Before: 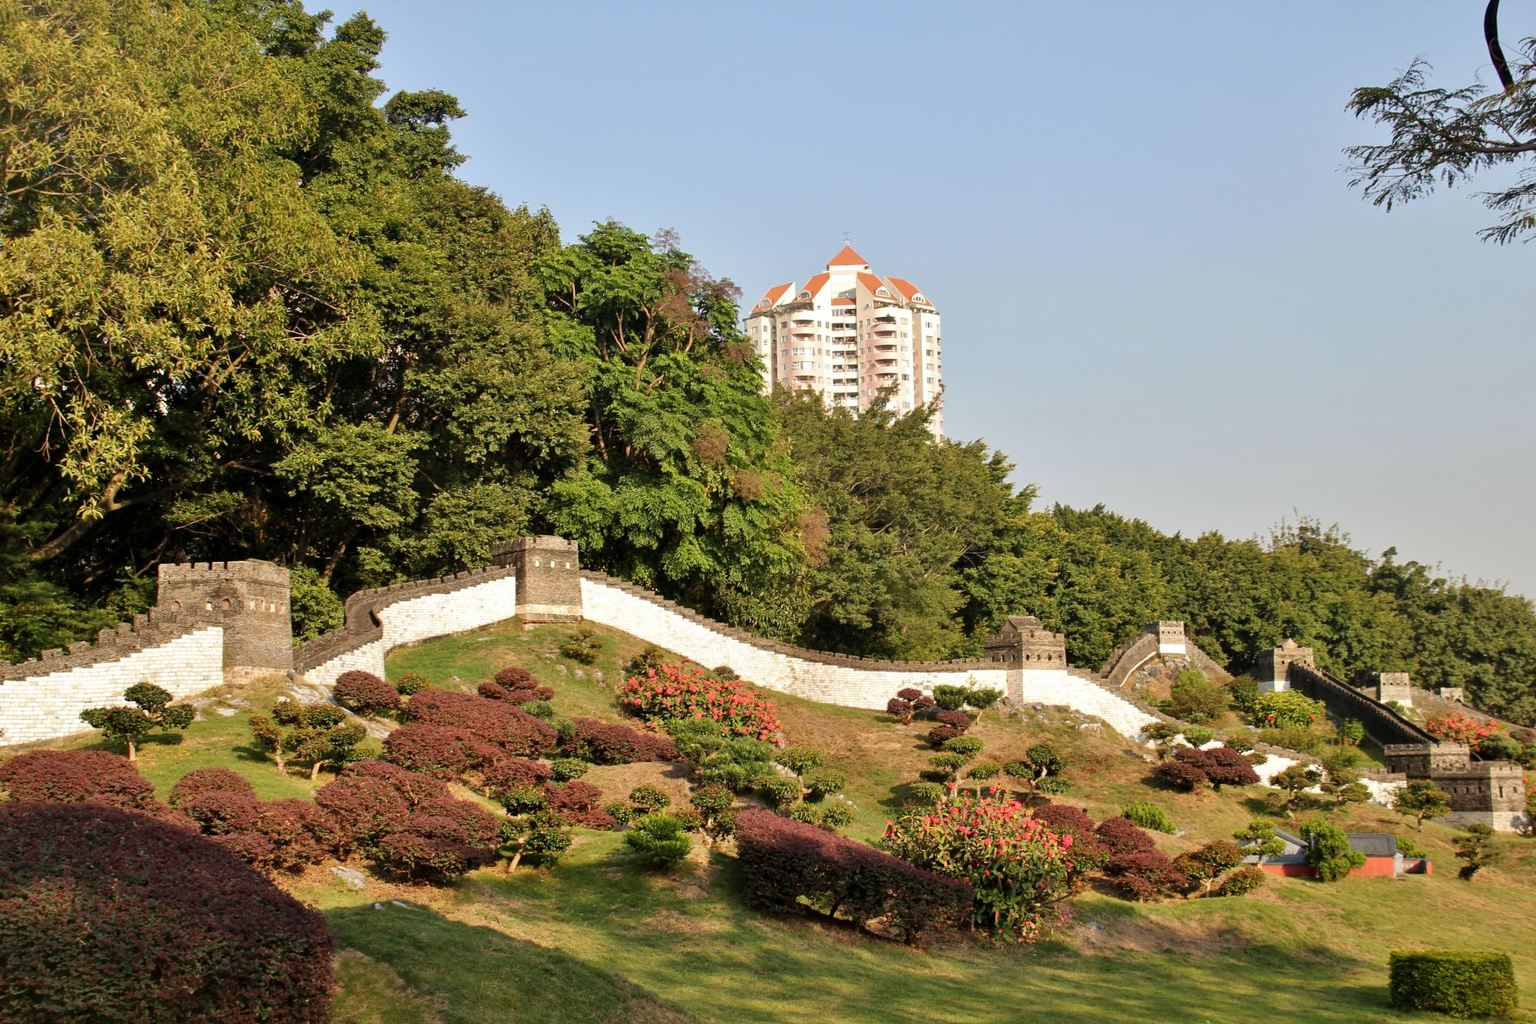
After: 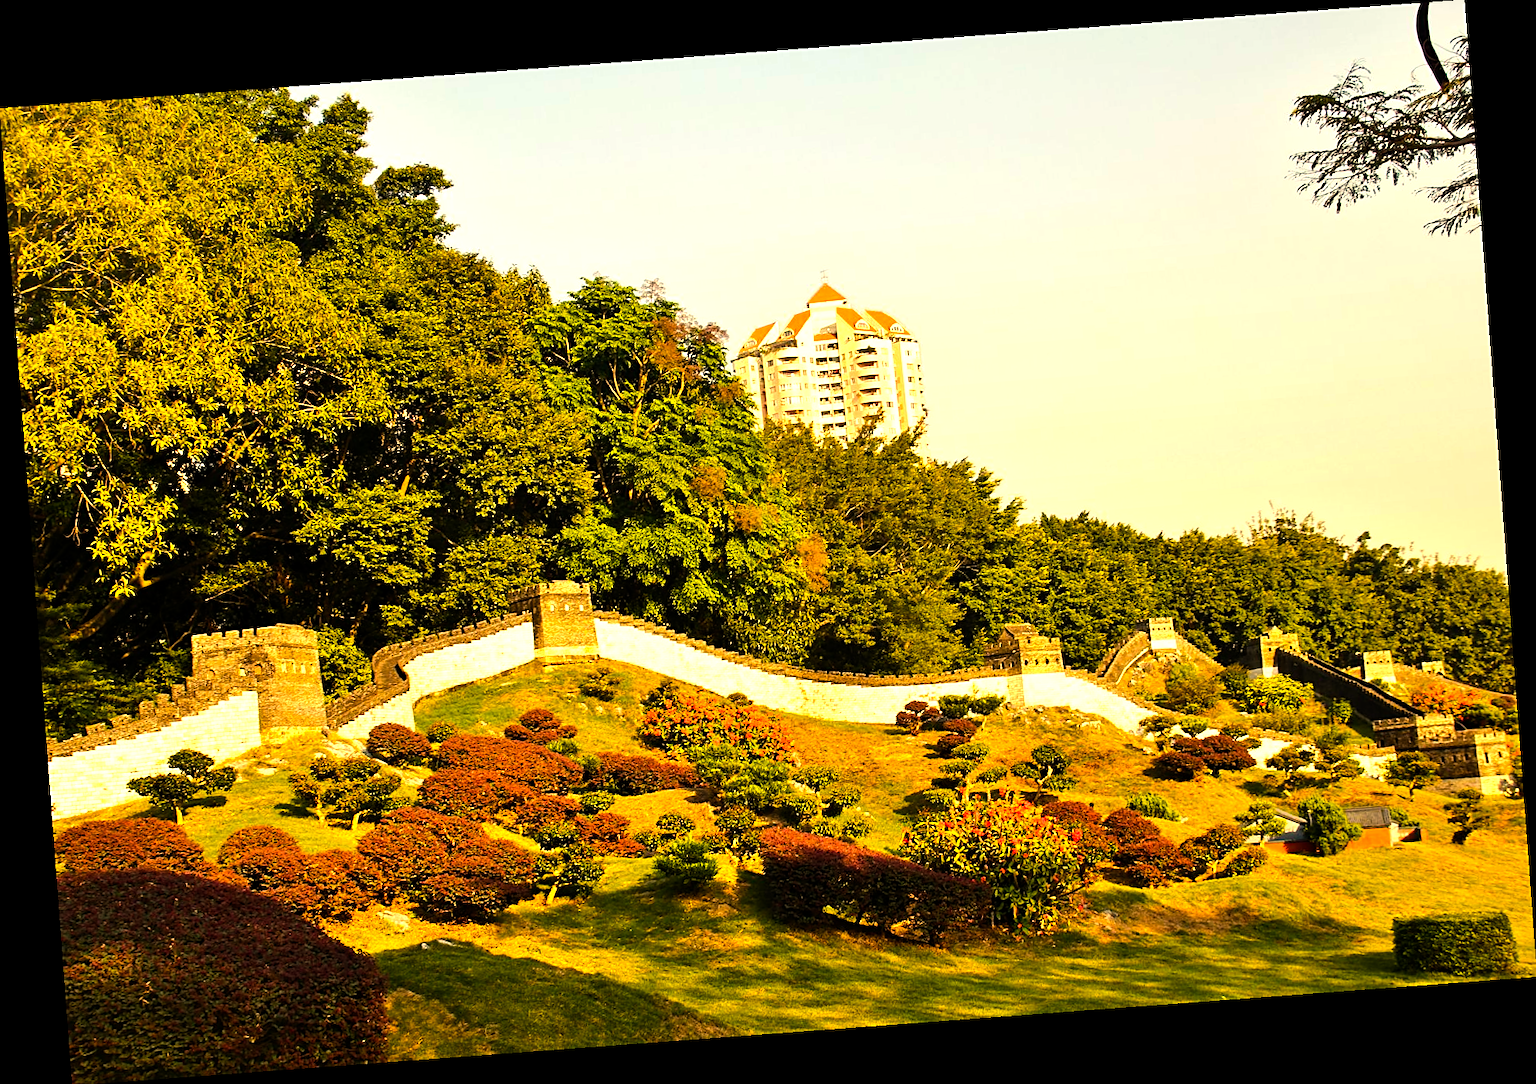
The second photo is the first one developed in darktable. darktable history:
rotate and perspective: rotation -4.25°, automatic cropping off
sharpen: on, module defaults
white balance: red 1.138, green 0.996, blue 0.812
color balance rgb: linear chroma grading › global chroma 15%, perceptual saturation grading › global saturation 30%
tone equalizer: -8 EV -1.08 EV, -7 EV -1.01 EV, -6 EV -0.867 EV, -5 EV -0.578 EV, -3 EV 0.578 EV, -2 EV 0.867 EV, -1 EV 1.01 EV, +0 EV 1.08 EV, edges refinement/feathering 500, mask exposure compensation -1.57 EV, preserve details no
